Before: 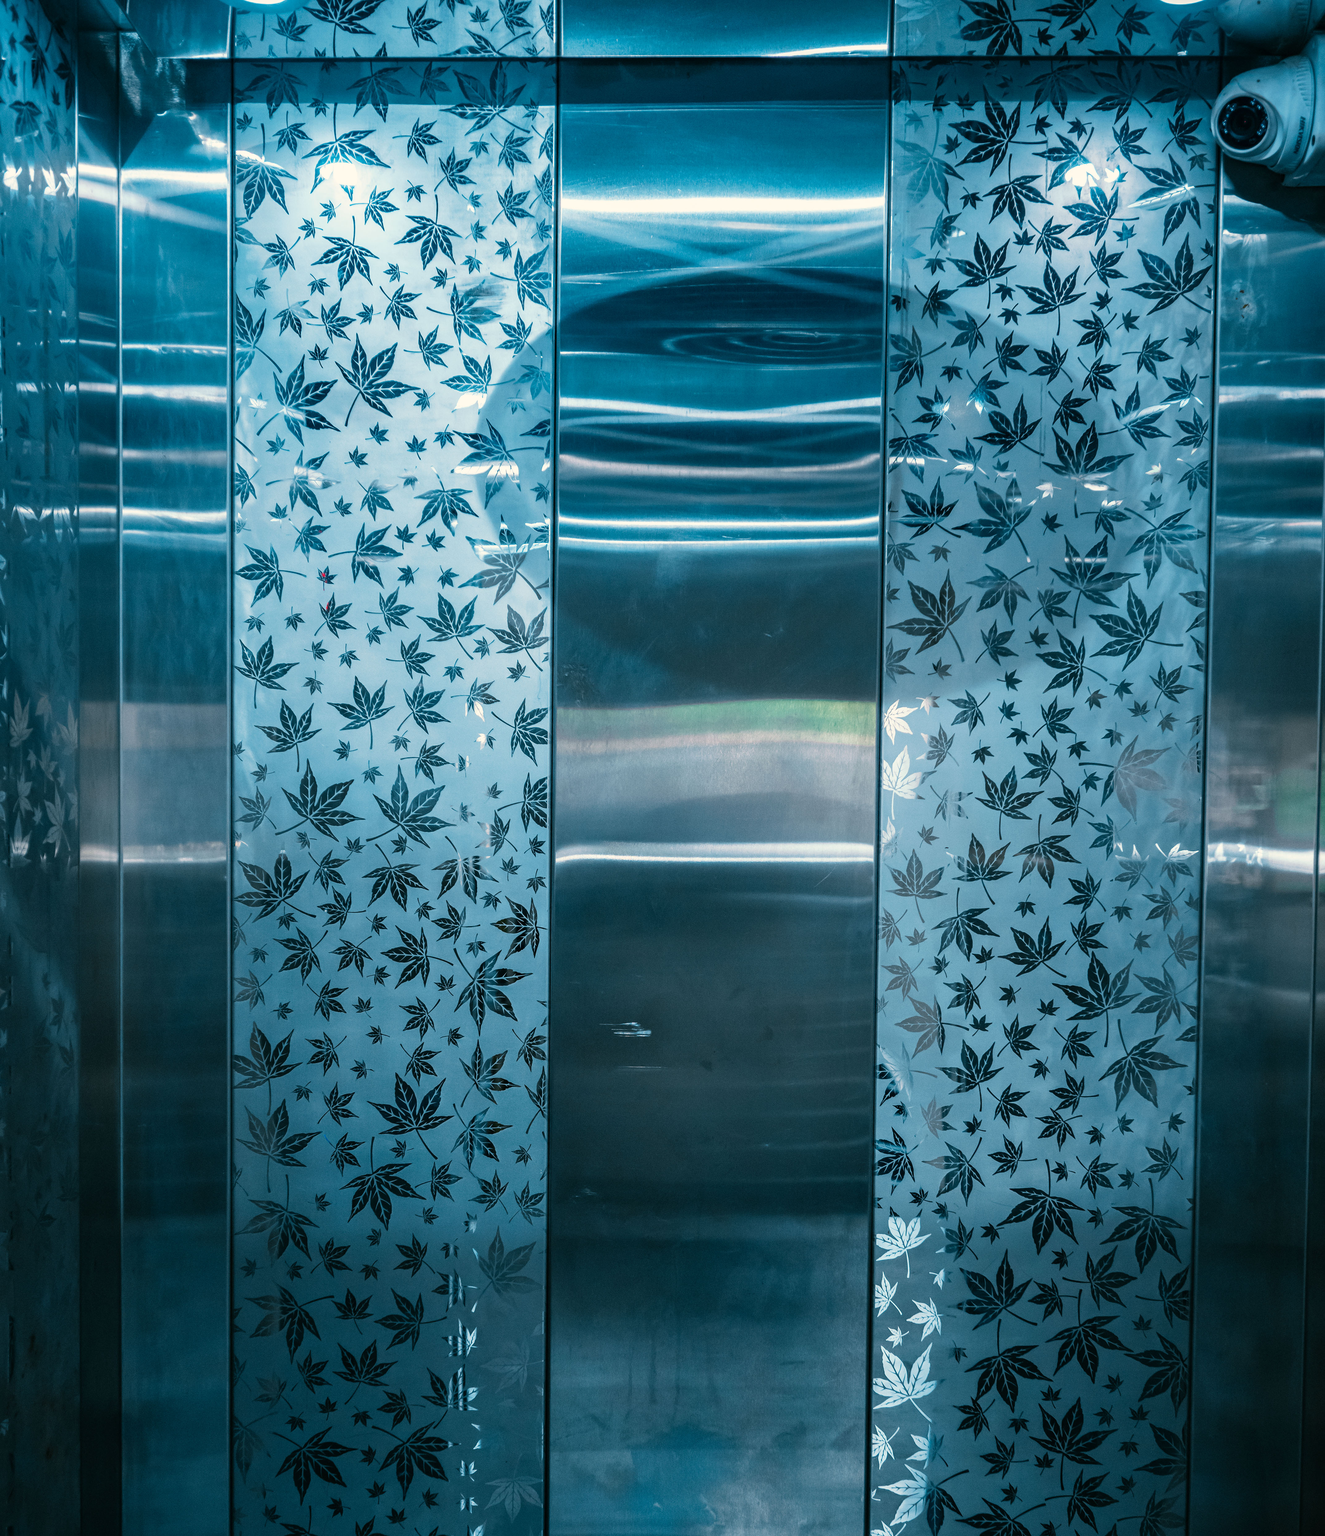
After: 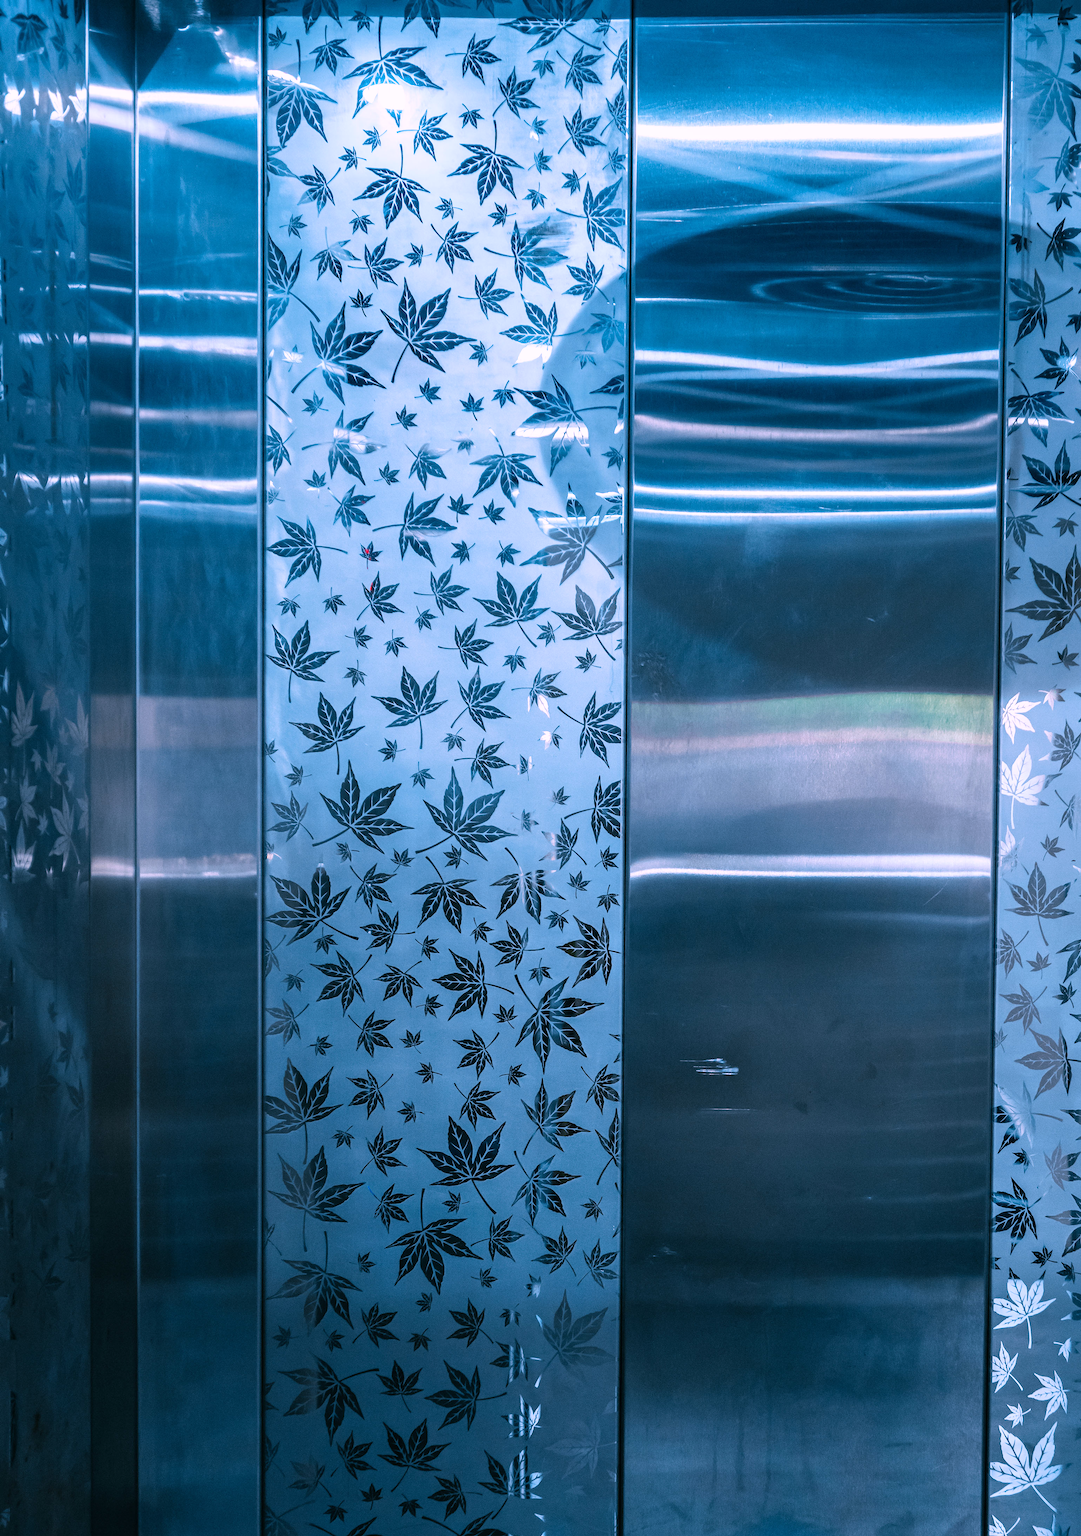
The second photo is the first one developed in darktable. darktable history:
white balance: red 1.042, blue 1.17
crop: top 5.803%, right 27.864%, bottom 5.804%
